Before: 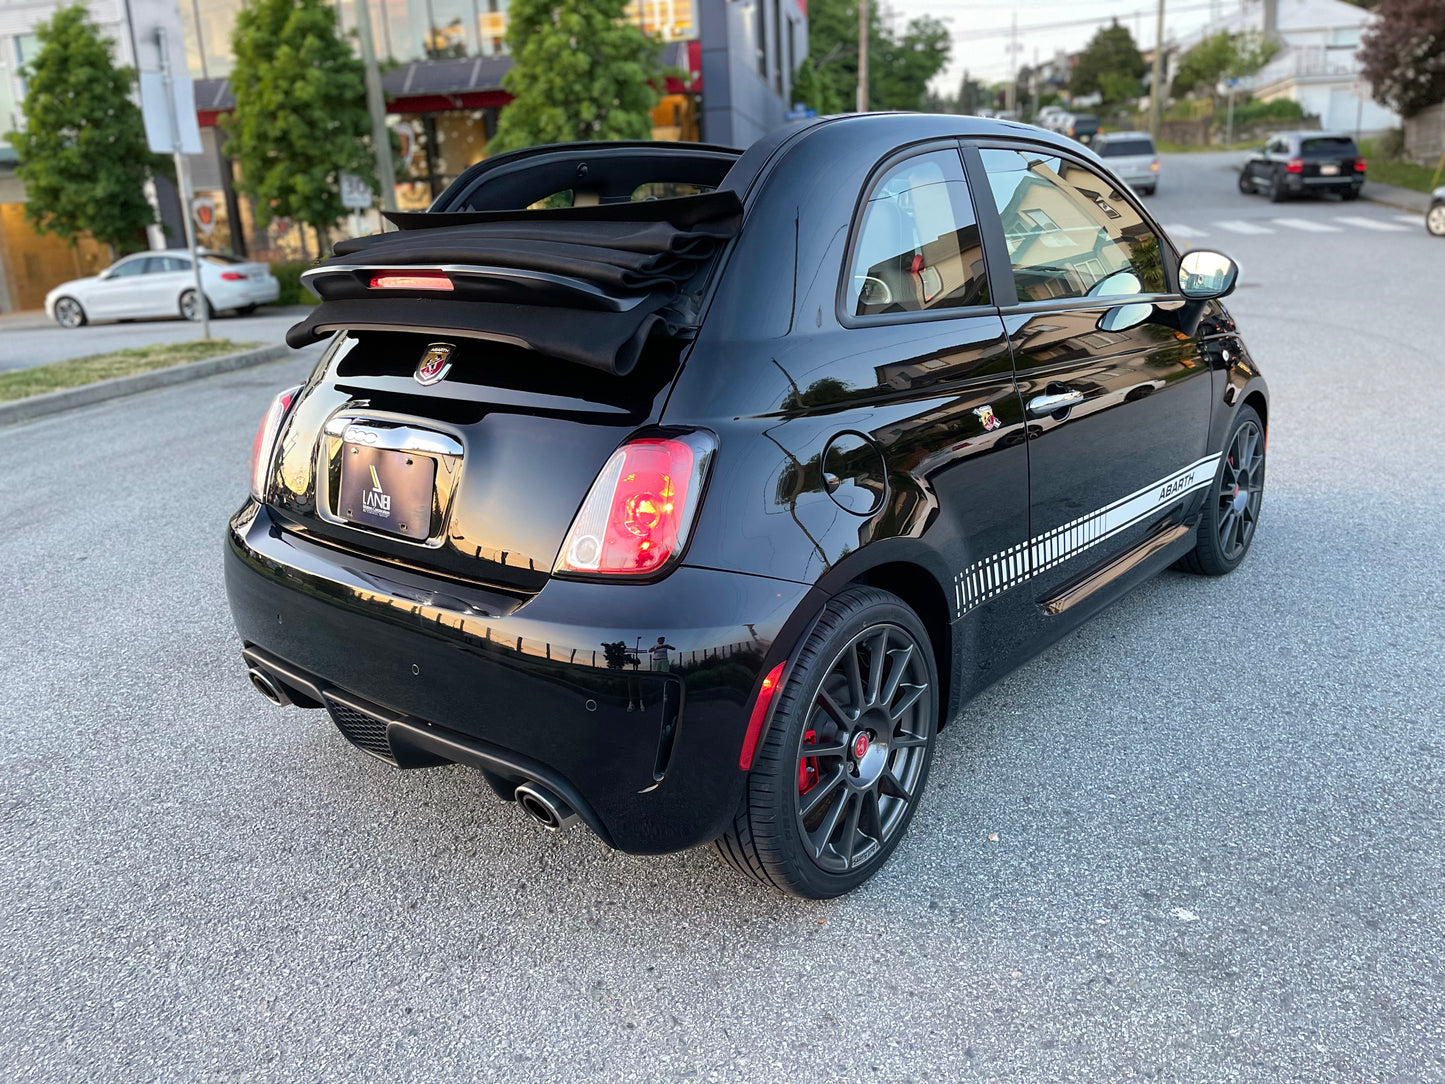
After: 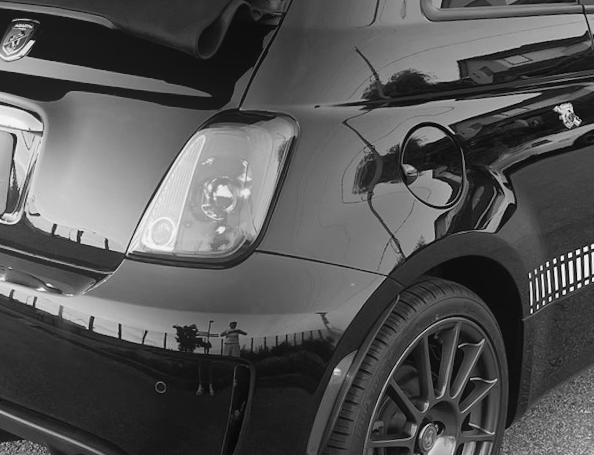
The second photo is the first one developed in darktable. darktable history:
monochrome: on, module defaults
crop: left 30%, top 30%, right 30%, bottom 30%
rotate and perspective: rotation 2.27°, automatic cropping off
white balance: red 0.931, blue 1.11
shadows and highlights: shadows 25, highlights -25
contrast equalizer: octaves 7, y [[0.6 ×6], [0.55 ×6], [0 ×6], [0 ×6], [0 ×6]], mix -0.36
bloom: on, module defaults
local contrast: mode bilateral grid, contrast 15, coarseness 36, detail 105%, midtone range 0.2
